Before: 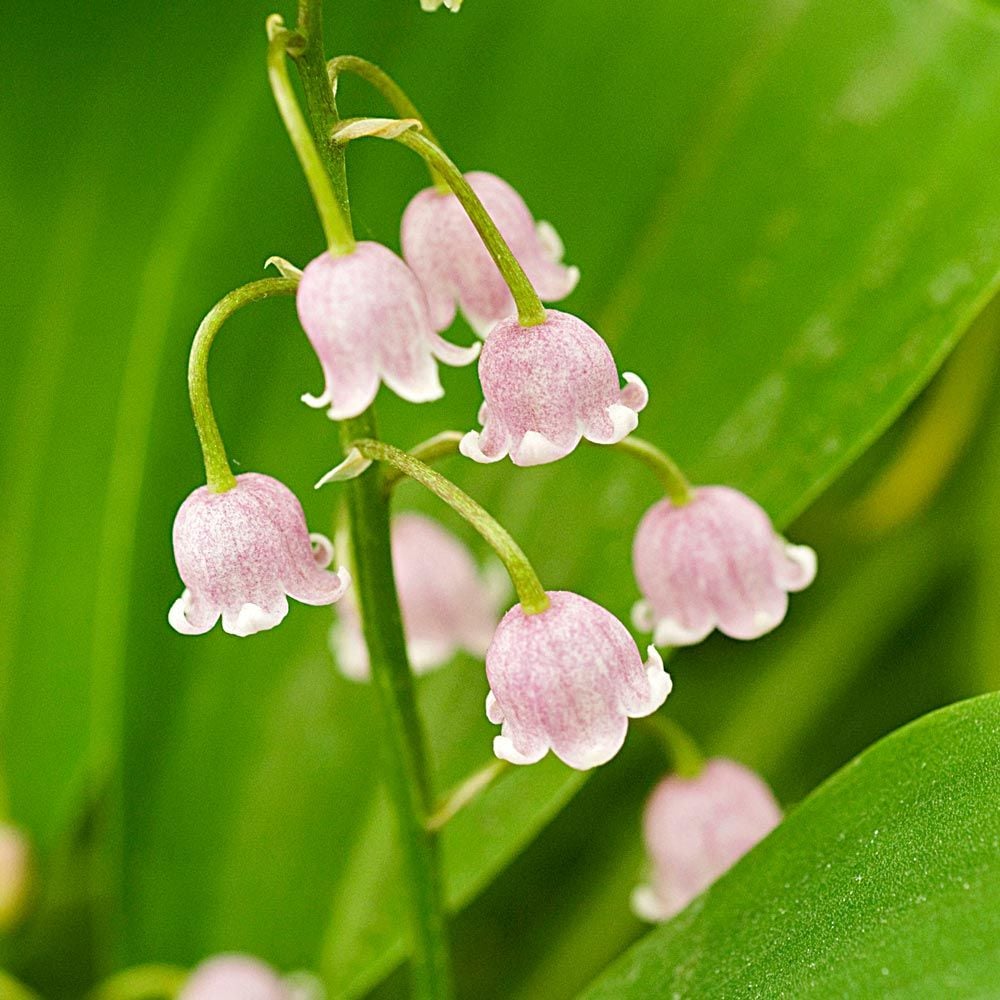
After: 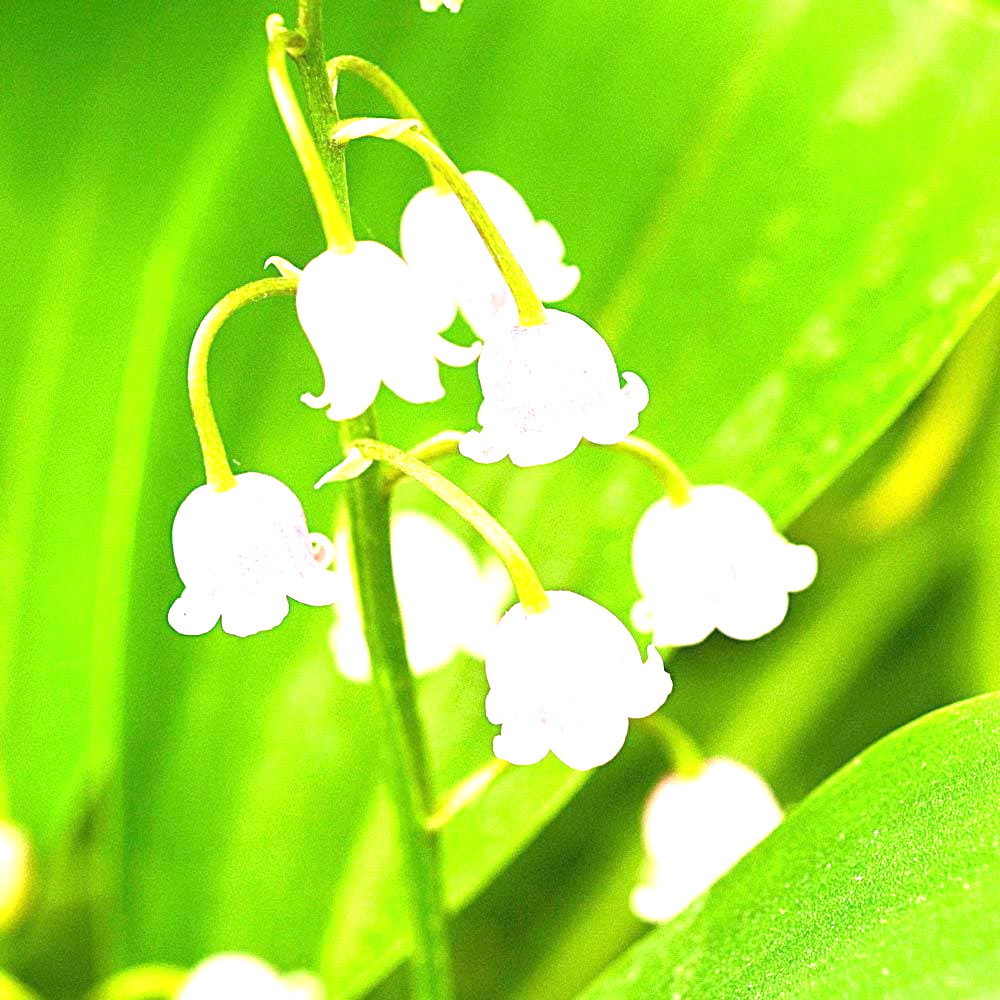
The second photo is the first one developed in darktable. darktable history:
exposure: black level correction 0, exposure 1.695 EV, compensate exposure bias true, compensate highlight preservation false
